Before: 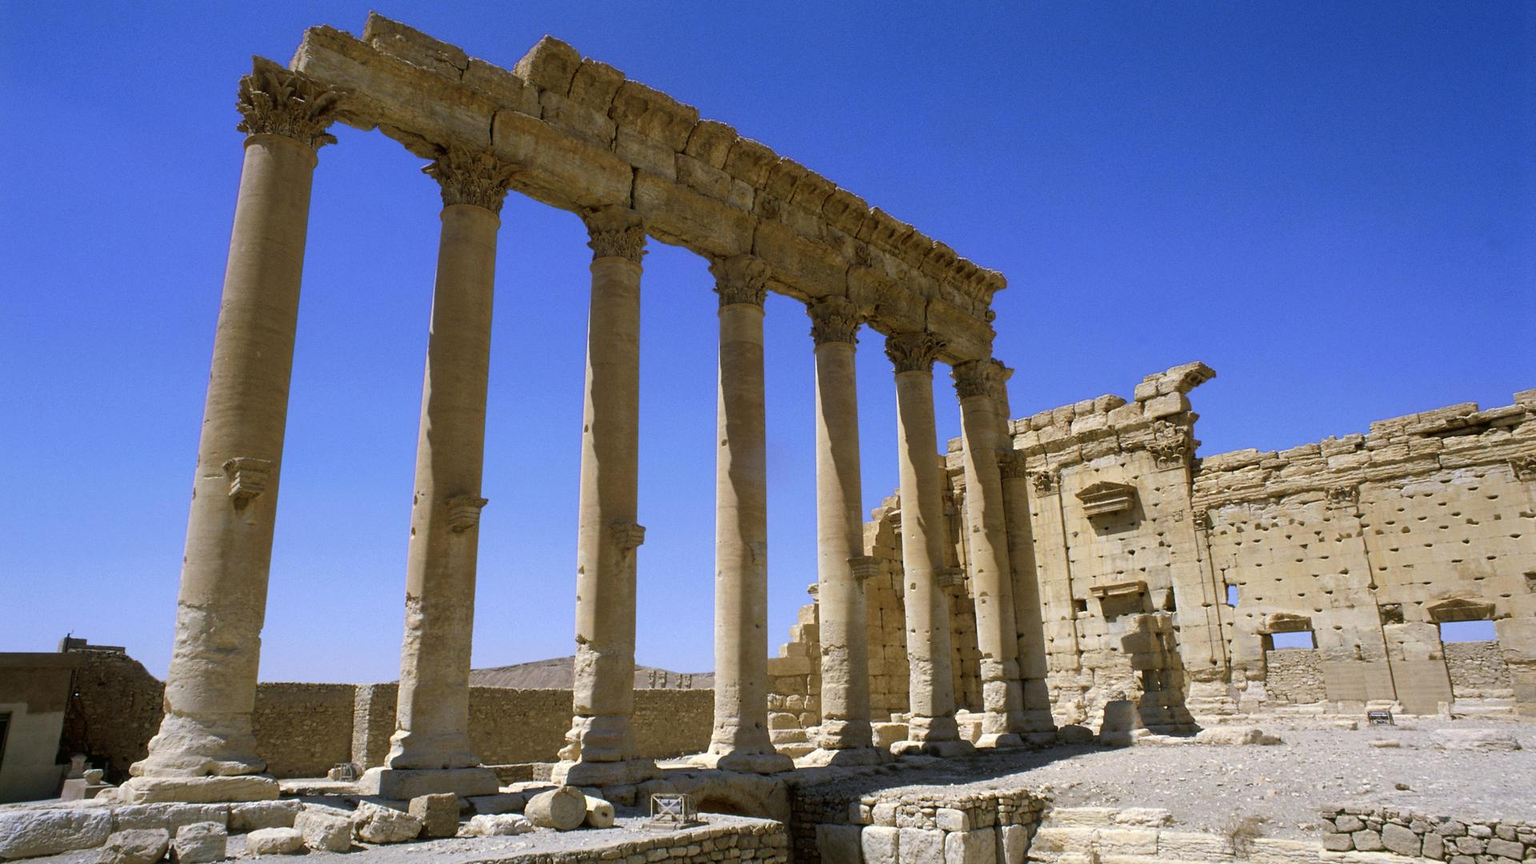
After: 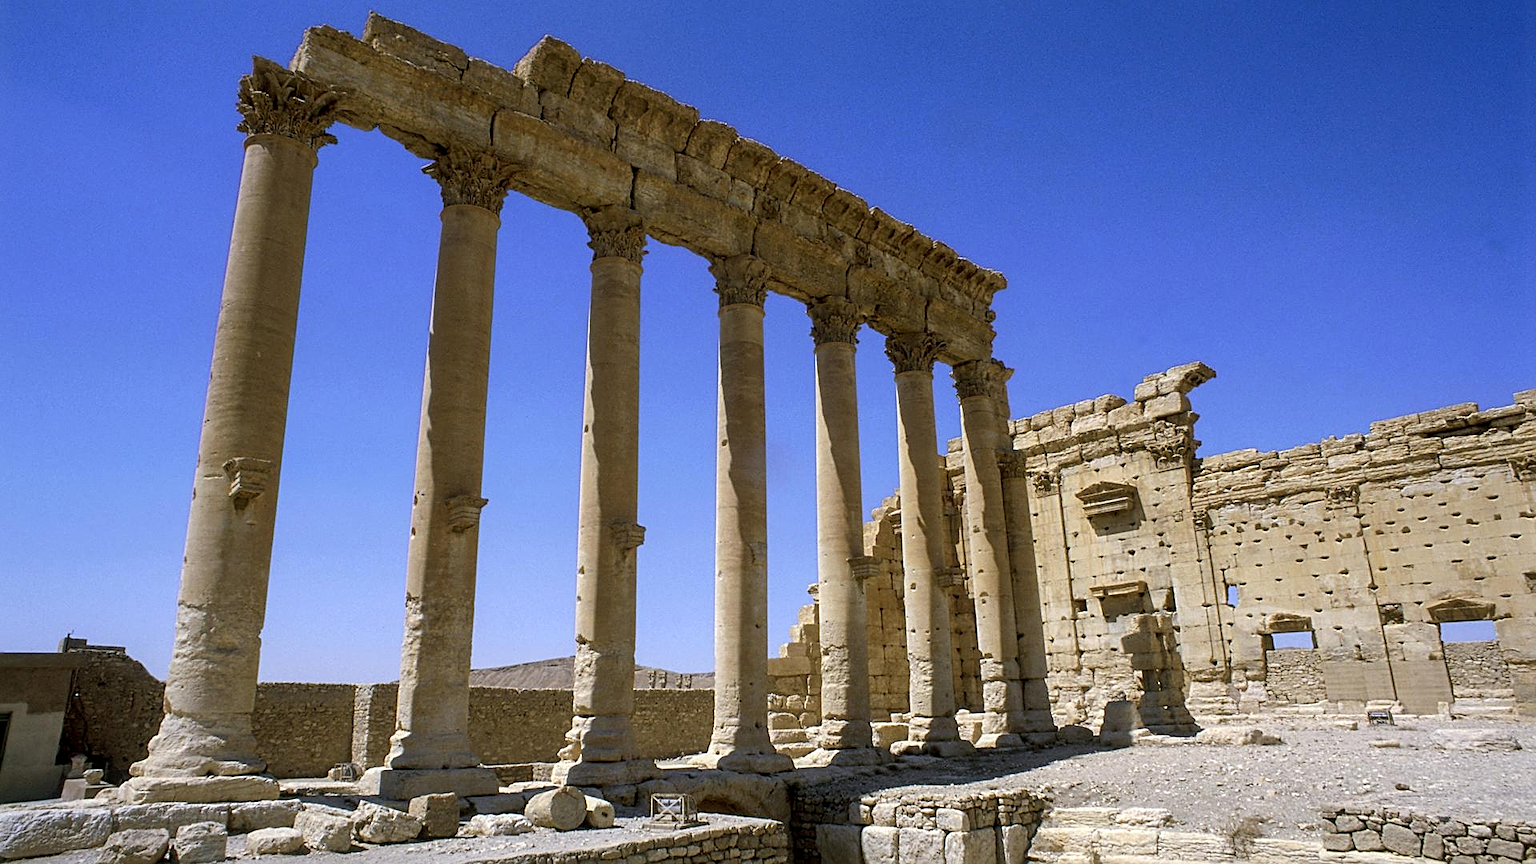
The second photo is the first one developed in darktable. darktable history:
local contrast: on, module defaults
sharpen: amount 0.576
